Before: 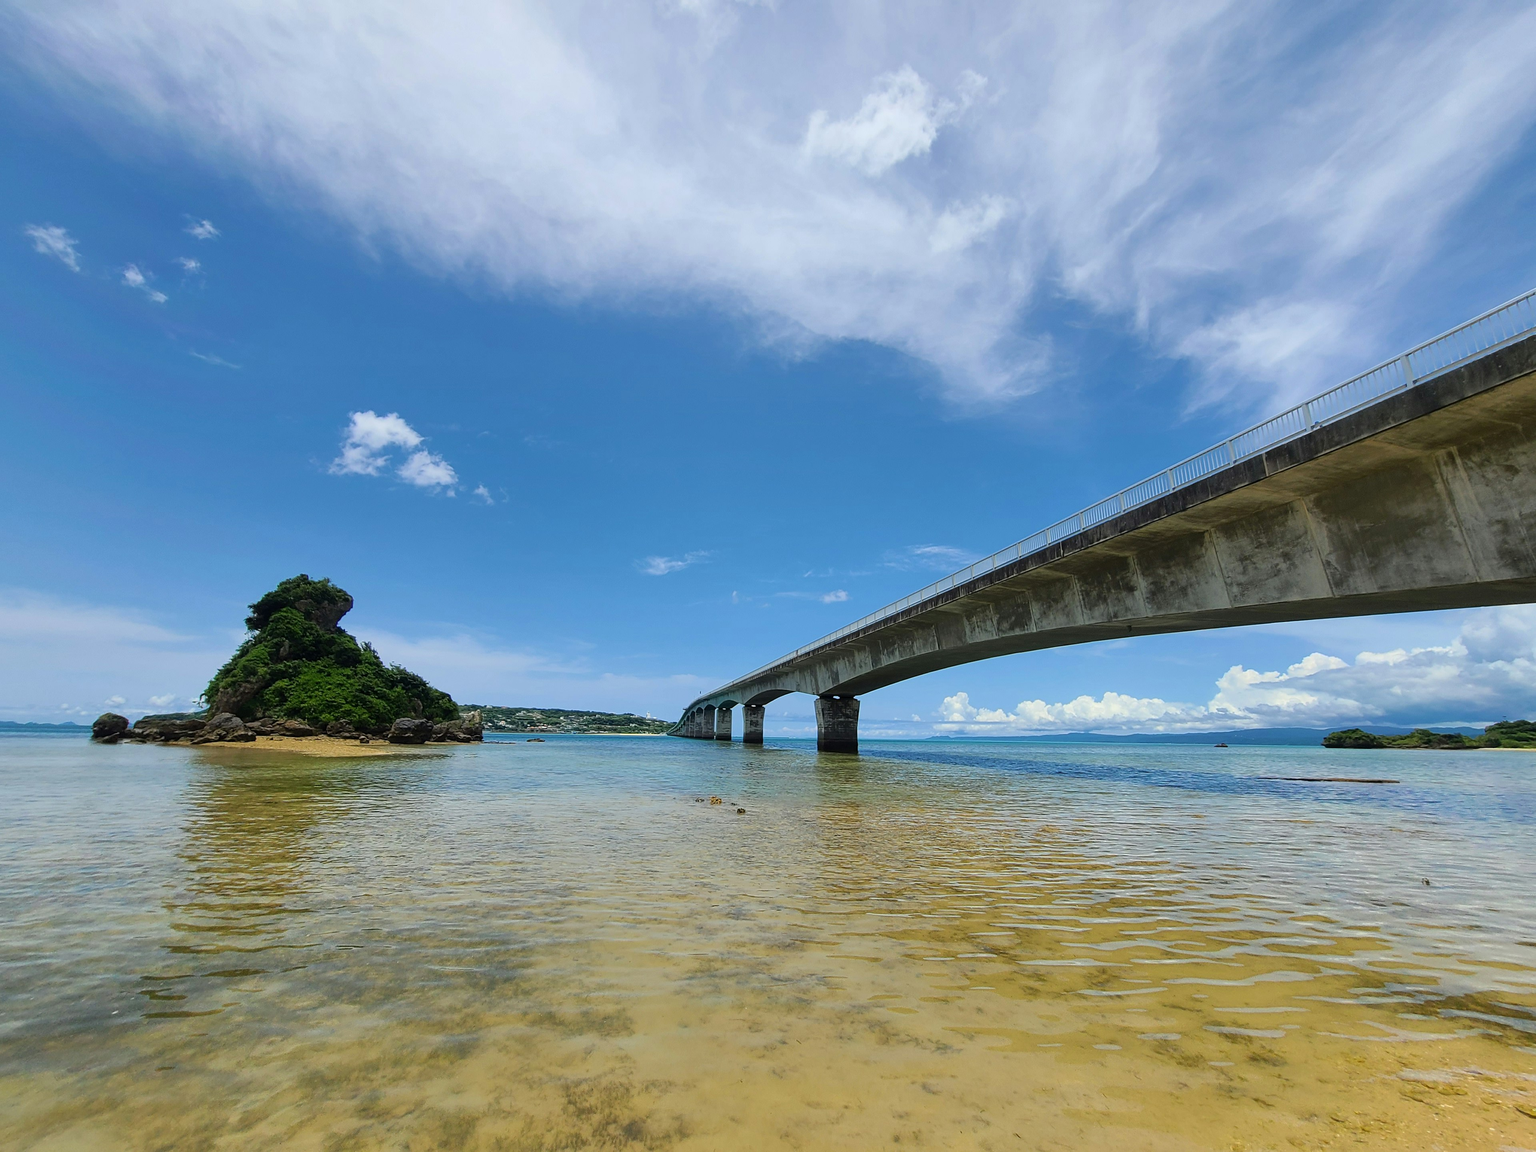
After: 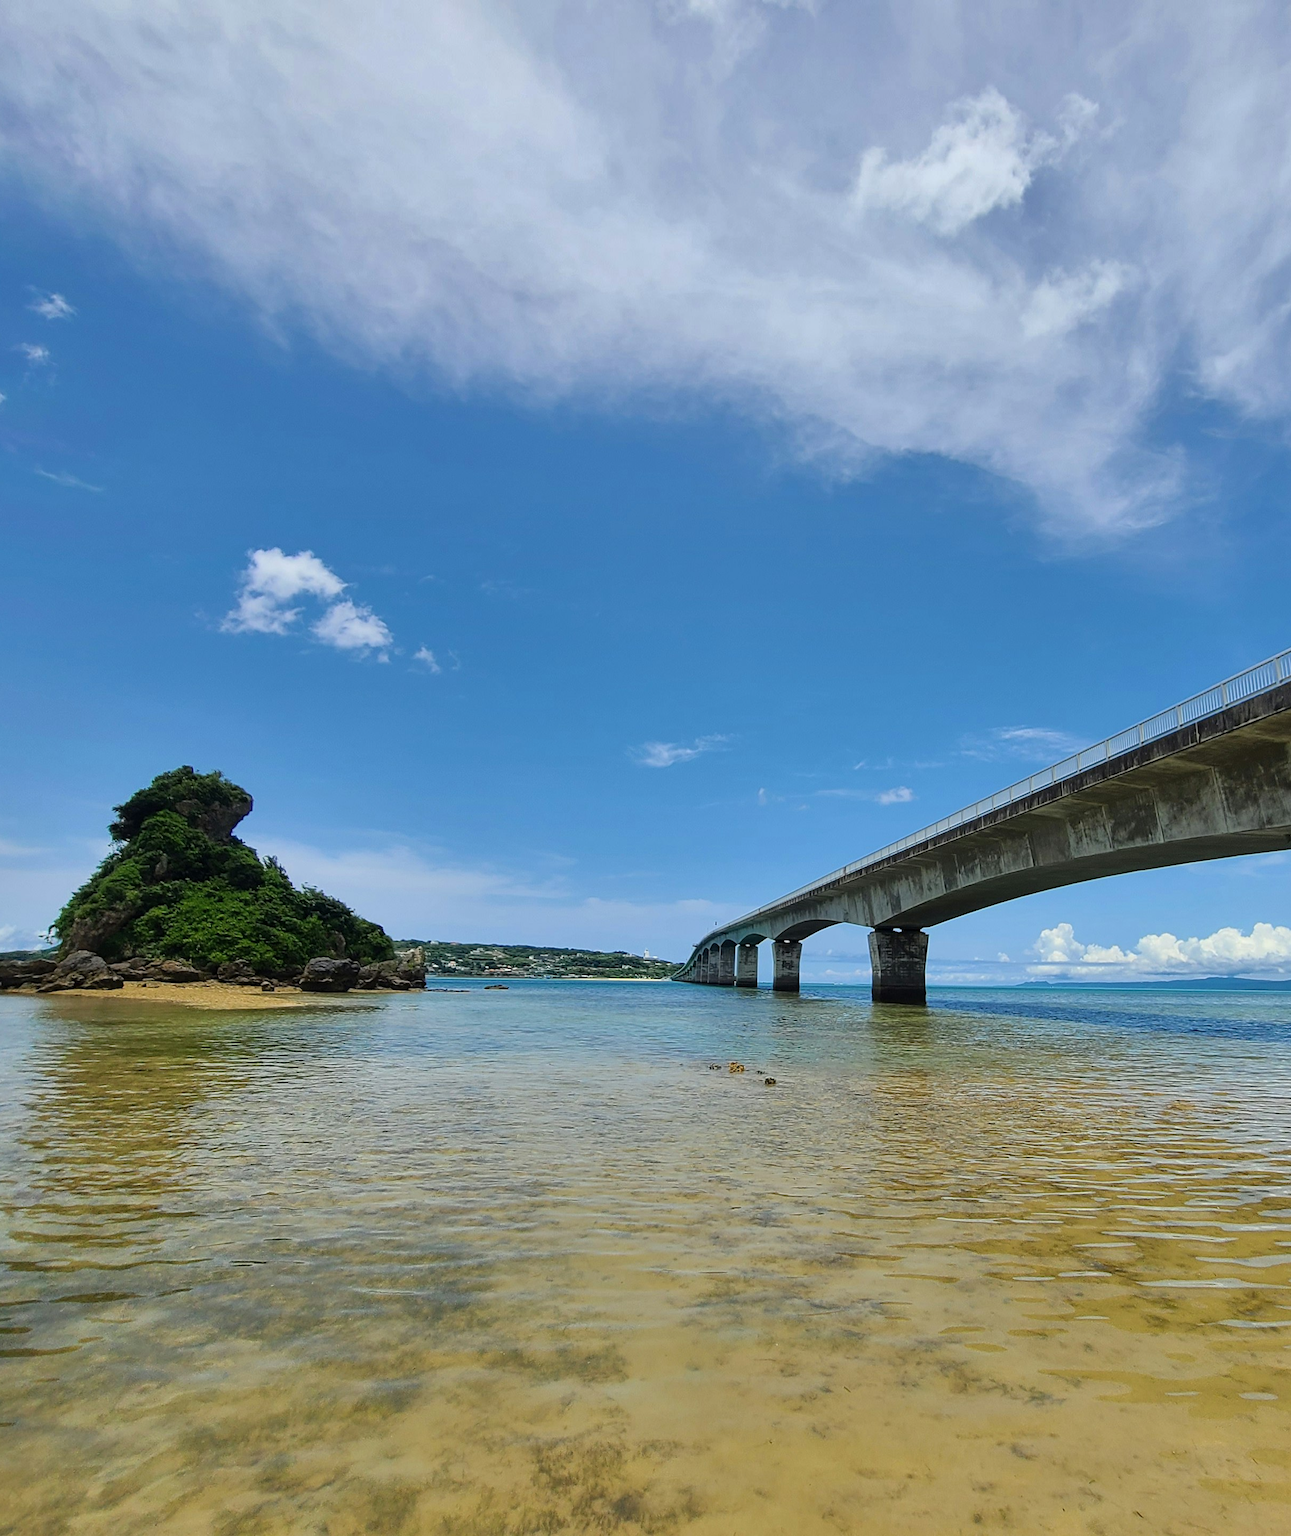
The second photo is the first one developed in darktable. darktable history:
shadows and highlights: shadows 25.02, highlights -48, soften with gaussian
crop: left 10.652%, right 26.299%
